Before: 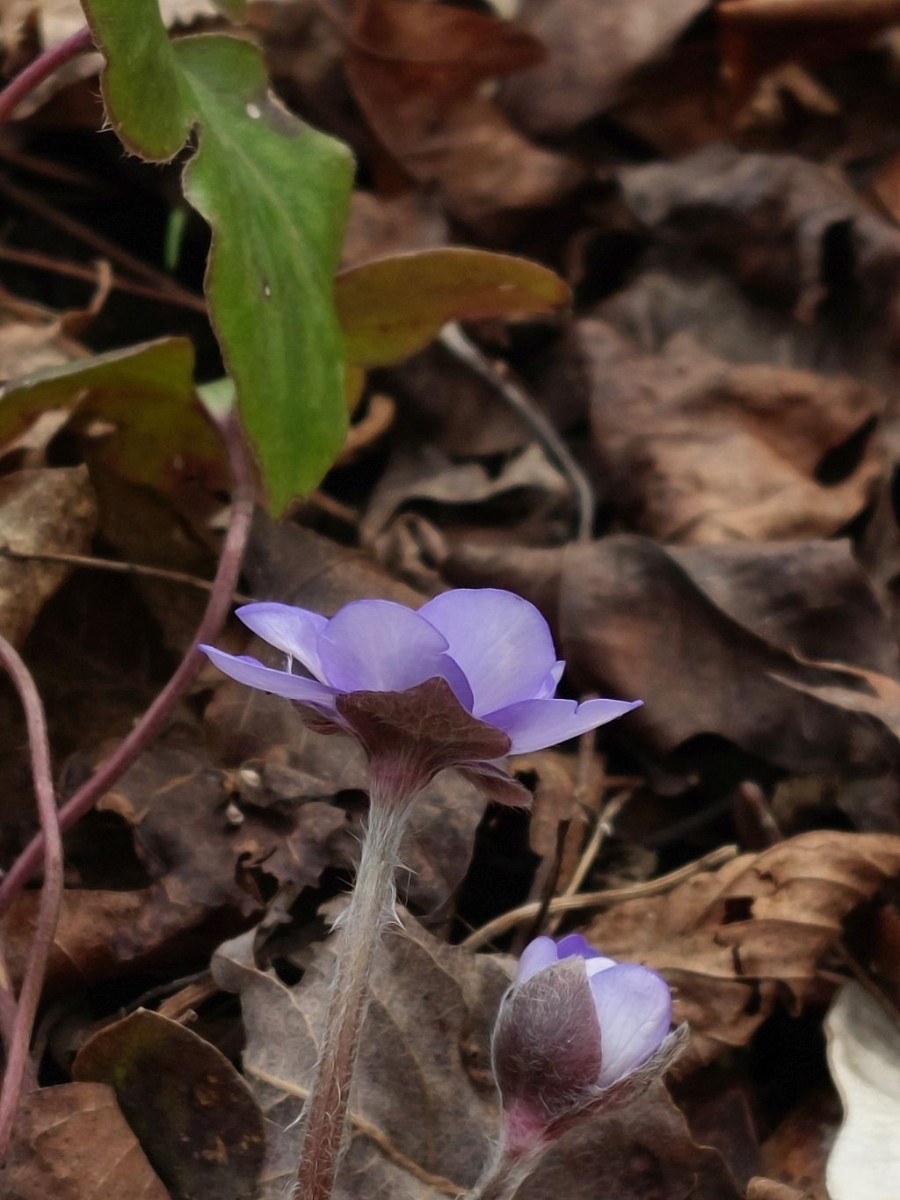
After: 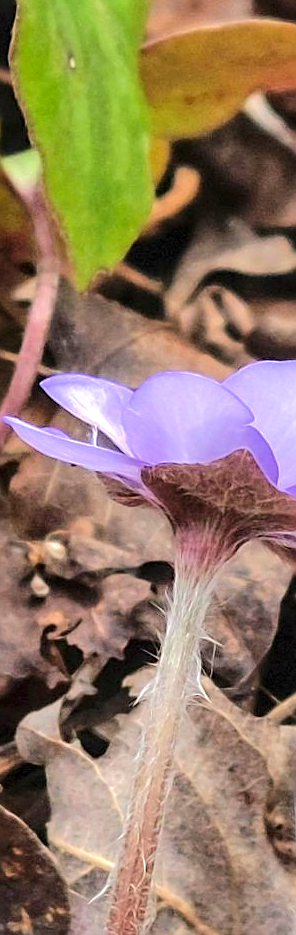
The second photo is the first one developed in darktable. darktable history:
exposure: black level correction 0, exposure 0.893 EV, compensate exposure bias true, compensate highlight preservation false
crop and rotate: left 21.766%, top 19.07%, right 45.32%, bottom 2.974%
local contrast: on, module defaults
tone equalizer: -7 EV 0.146 EV, -6 EV 0.607 EV, -5 EV 1.13 EV, -4 EV 1.33 EV, -3 EV 1.15 EV, -2 EV 0.6 EV, -1 EV 0.163 EV, edges refinement/feathering 500, mask exposure compensation -1.57 EV, preserve details no
shadows and highlights: shadows 30.1
sharpen: on, module defaults
